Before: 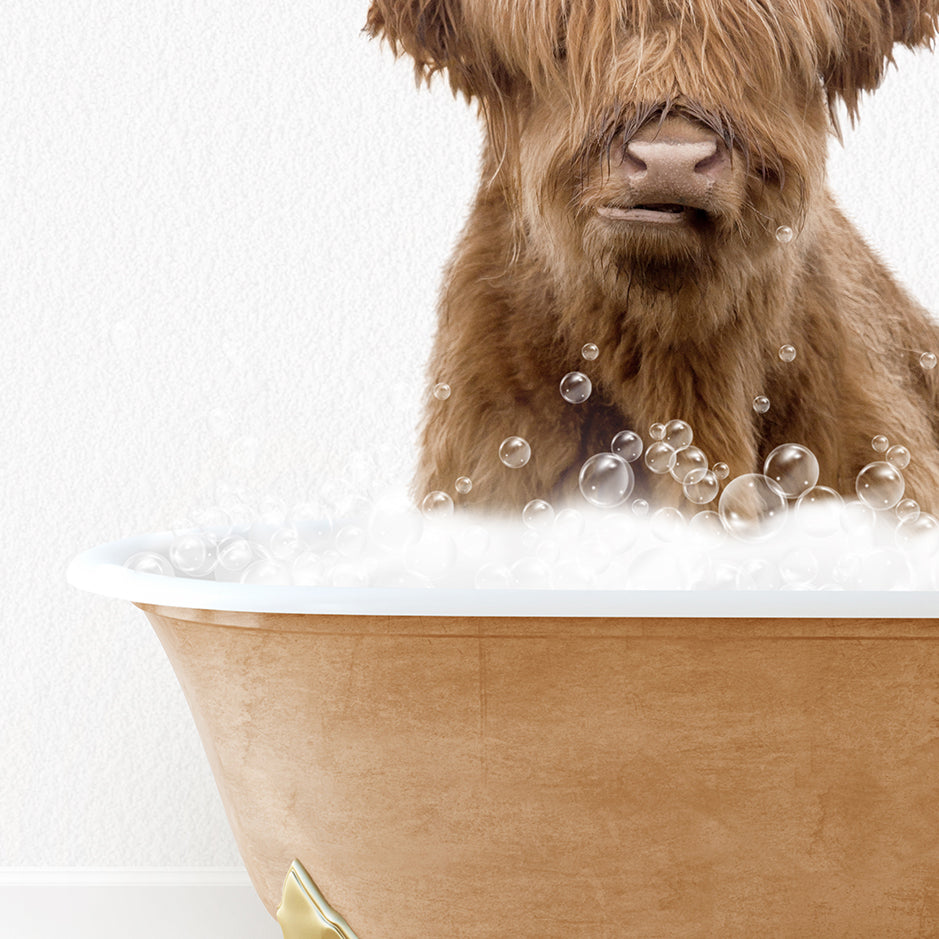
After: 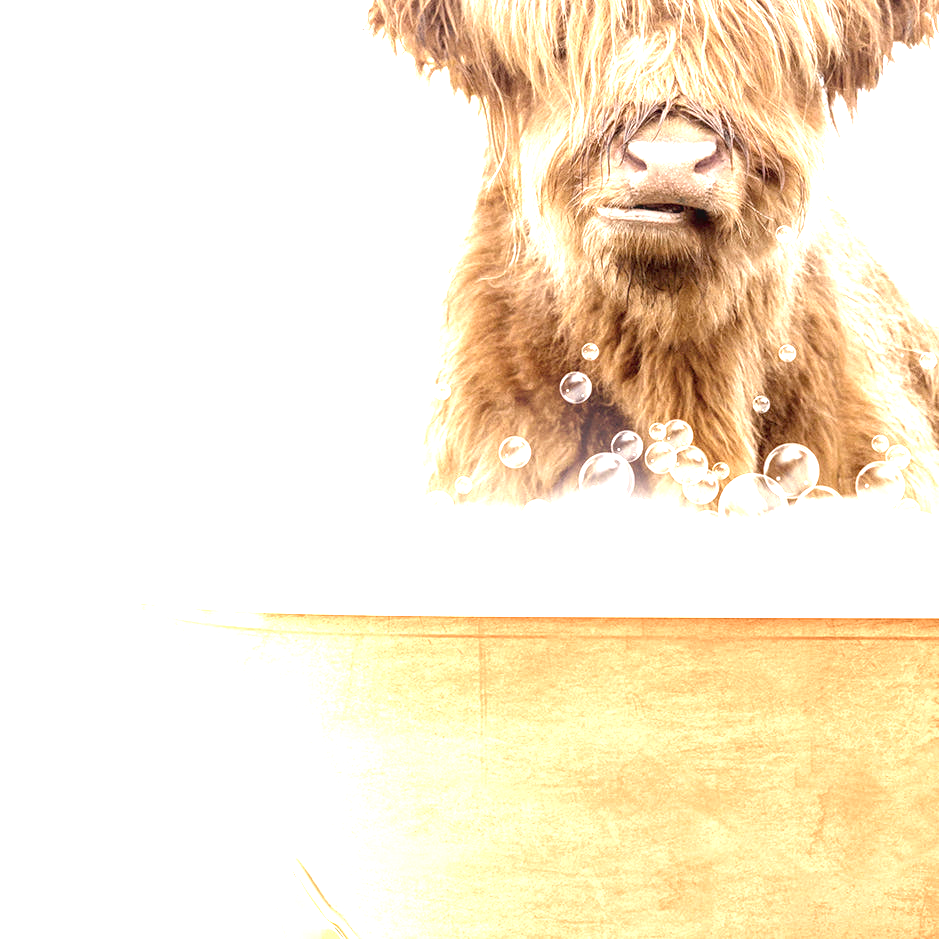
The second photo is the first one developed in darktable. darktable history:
exposure: black level correction 0.001, exposure 1.84 EV, compensate highlight preservation false
contrast brightness saturation: contrast 0.01, saturation -0.05
local contrast: on, module defaults
